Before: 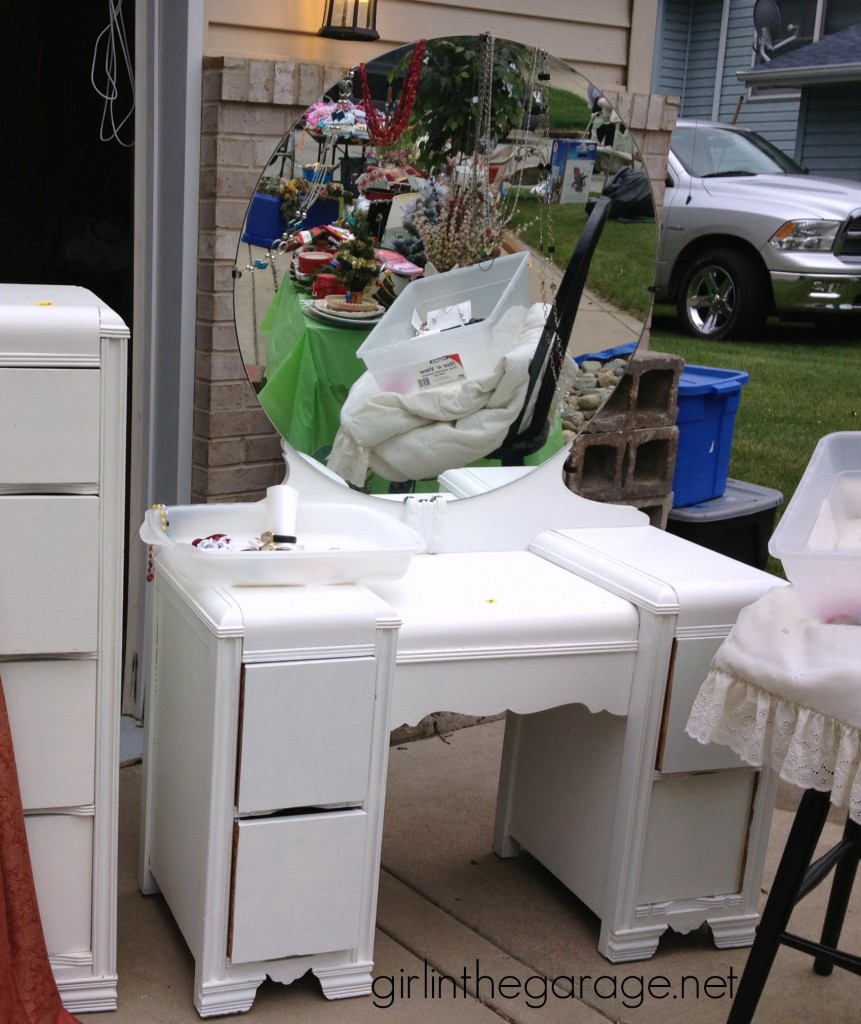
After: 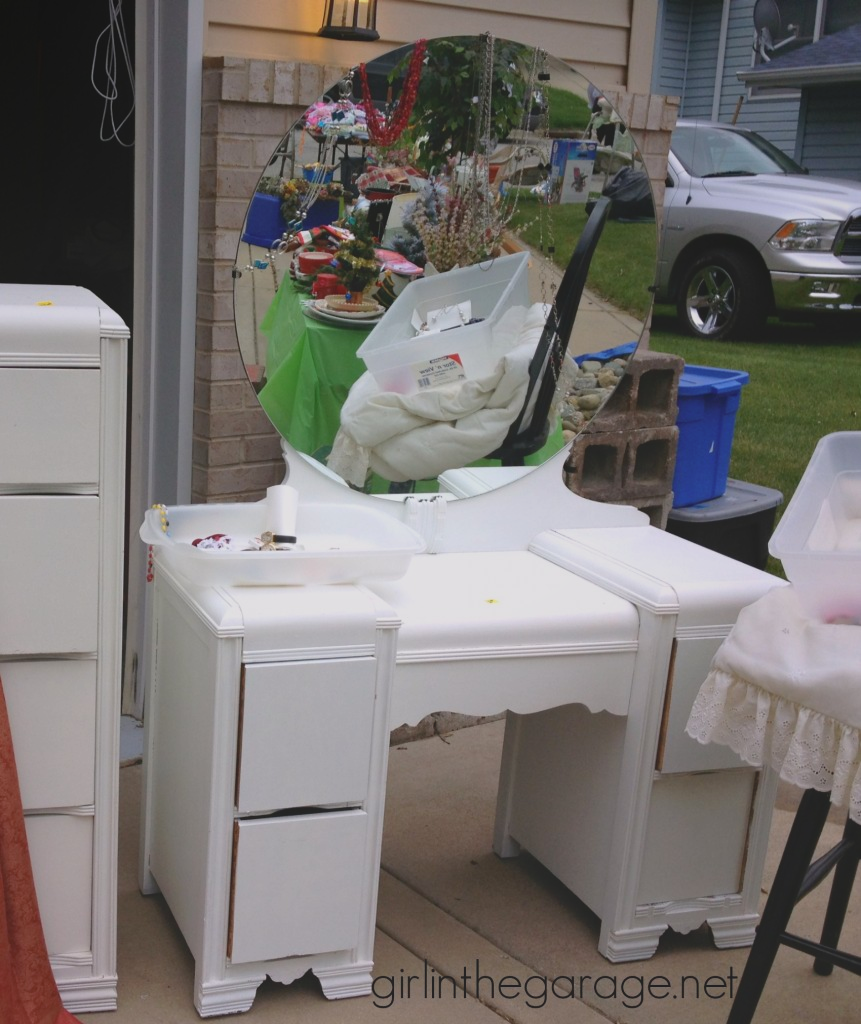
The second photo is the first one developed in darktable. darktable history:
local contrast: detail 72%
